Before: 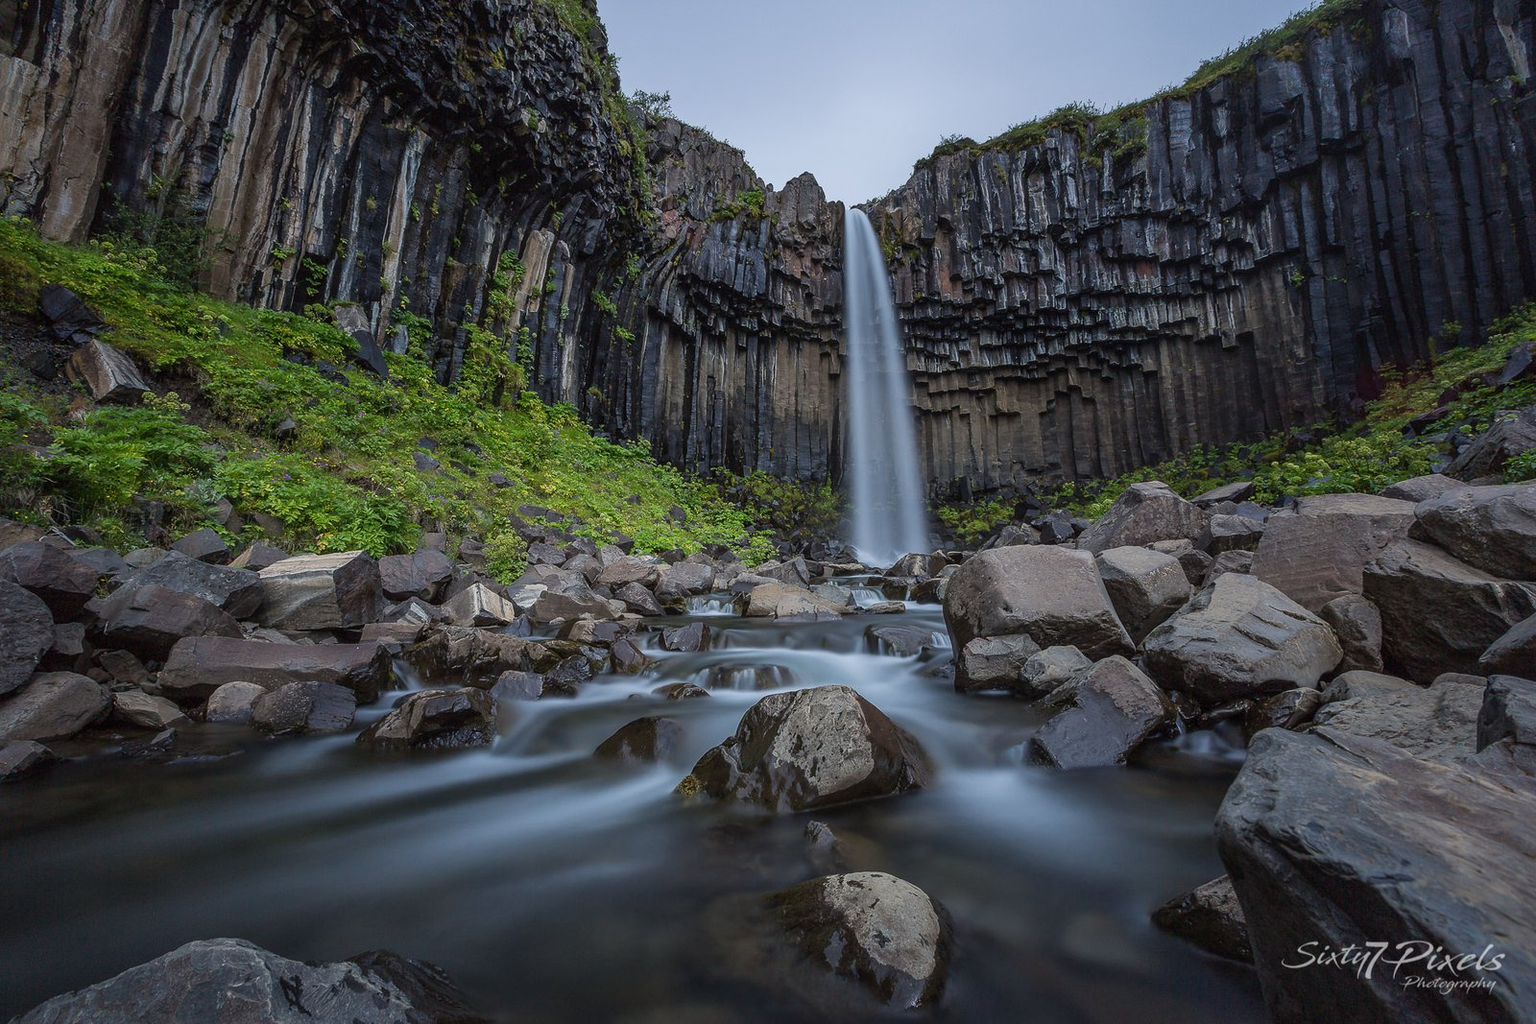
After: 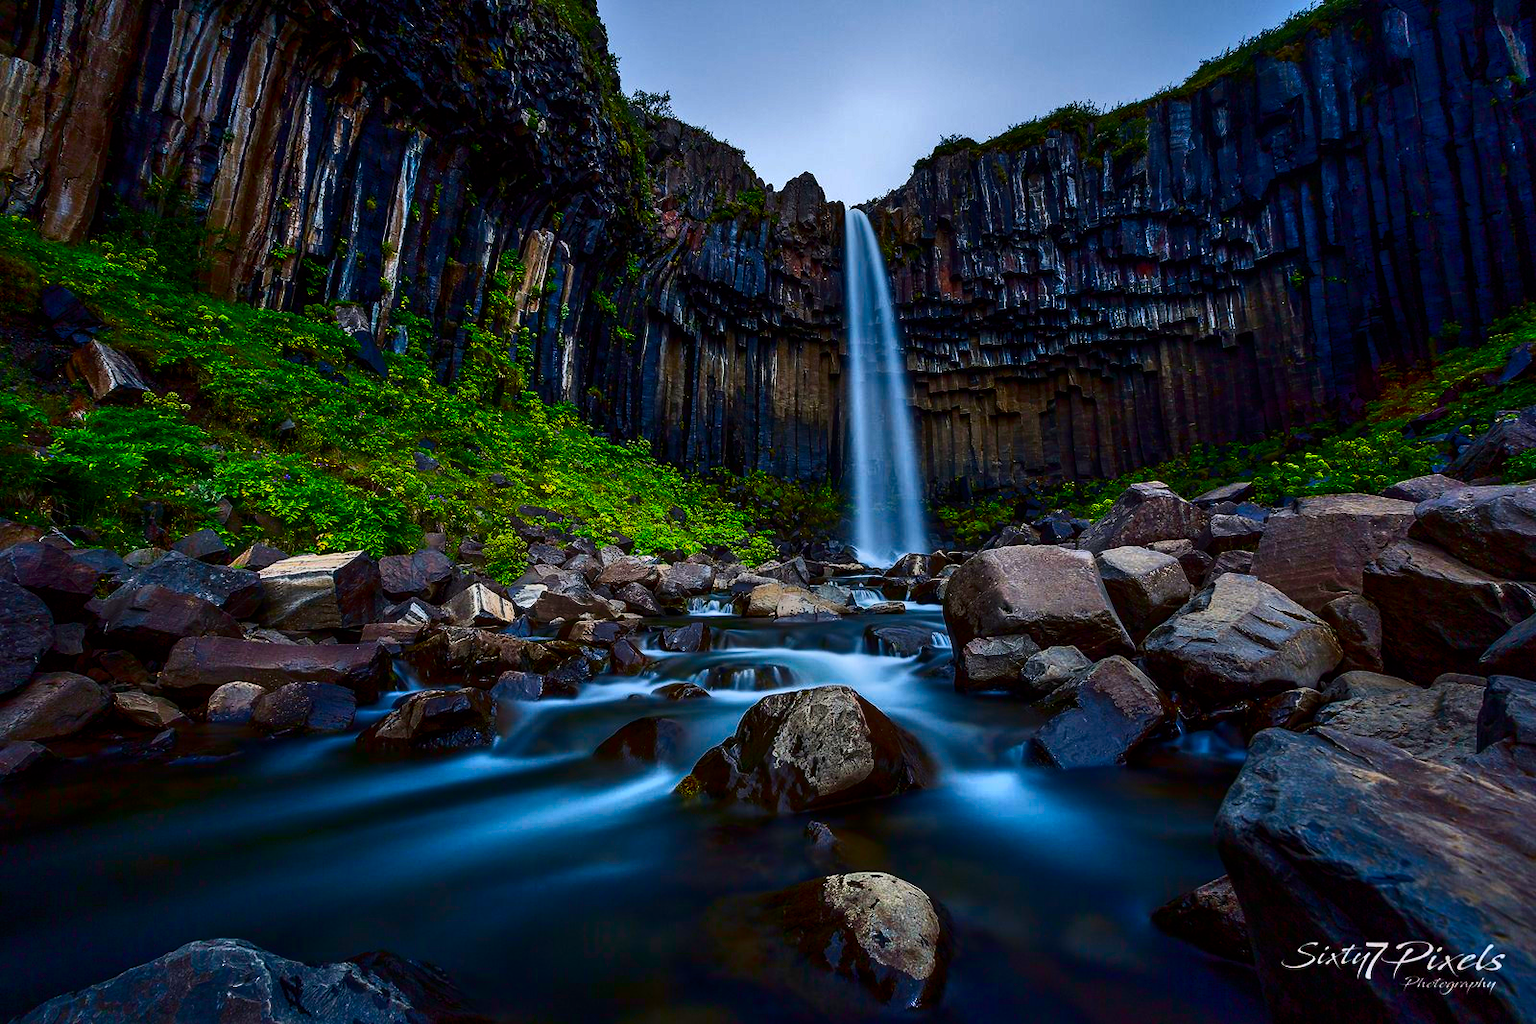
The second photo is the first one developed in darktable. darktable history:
contrast brightness saturation: contrast 0.09, brightness -0.59, saturation 0.17
shadows and highlights: low approximation 0.01, soften with gaussian
color balance rgb: perceptual saturation grading › global saturation 36%, perceptual brilliance grading › global brilliance 10%, global vibrance 20%
